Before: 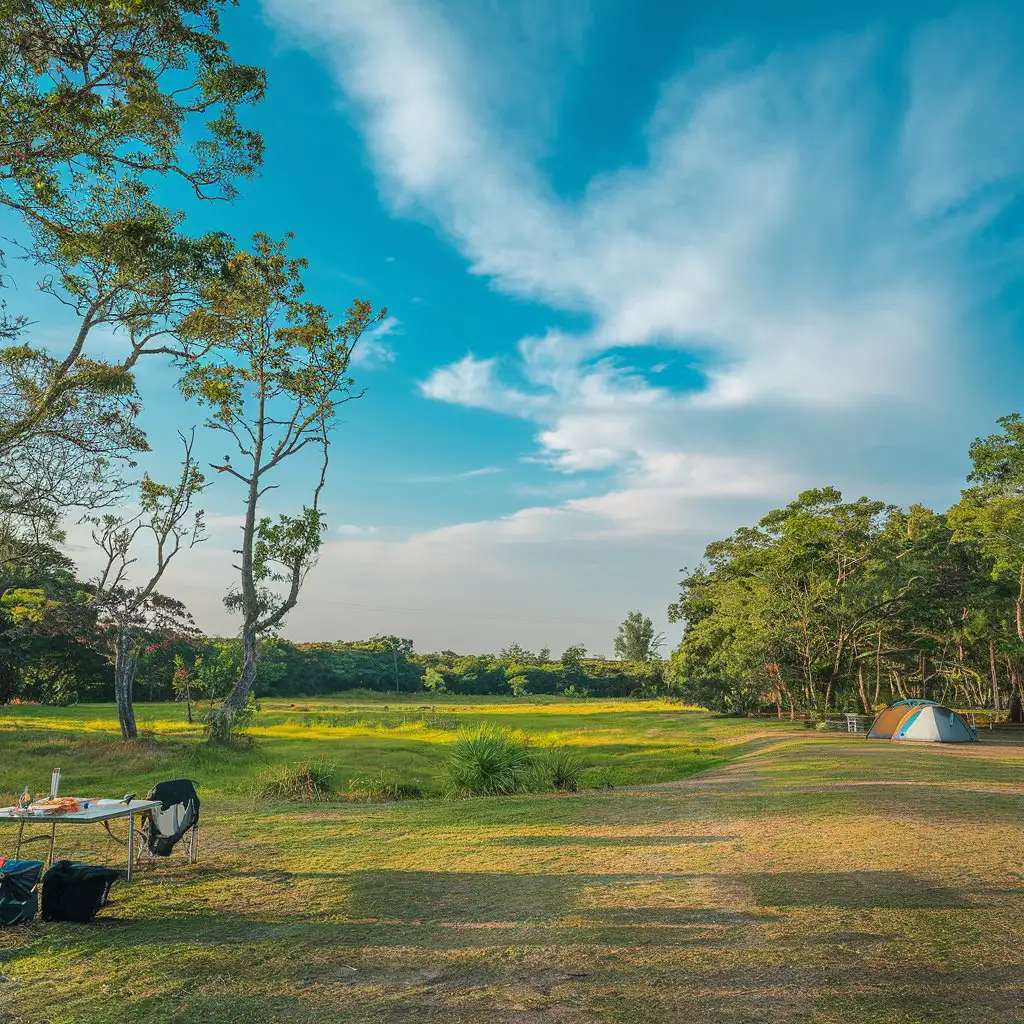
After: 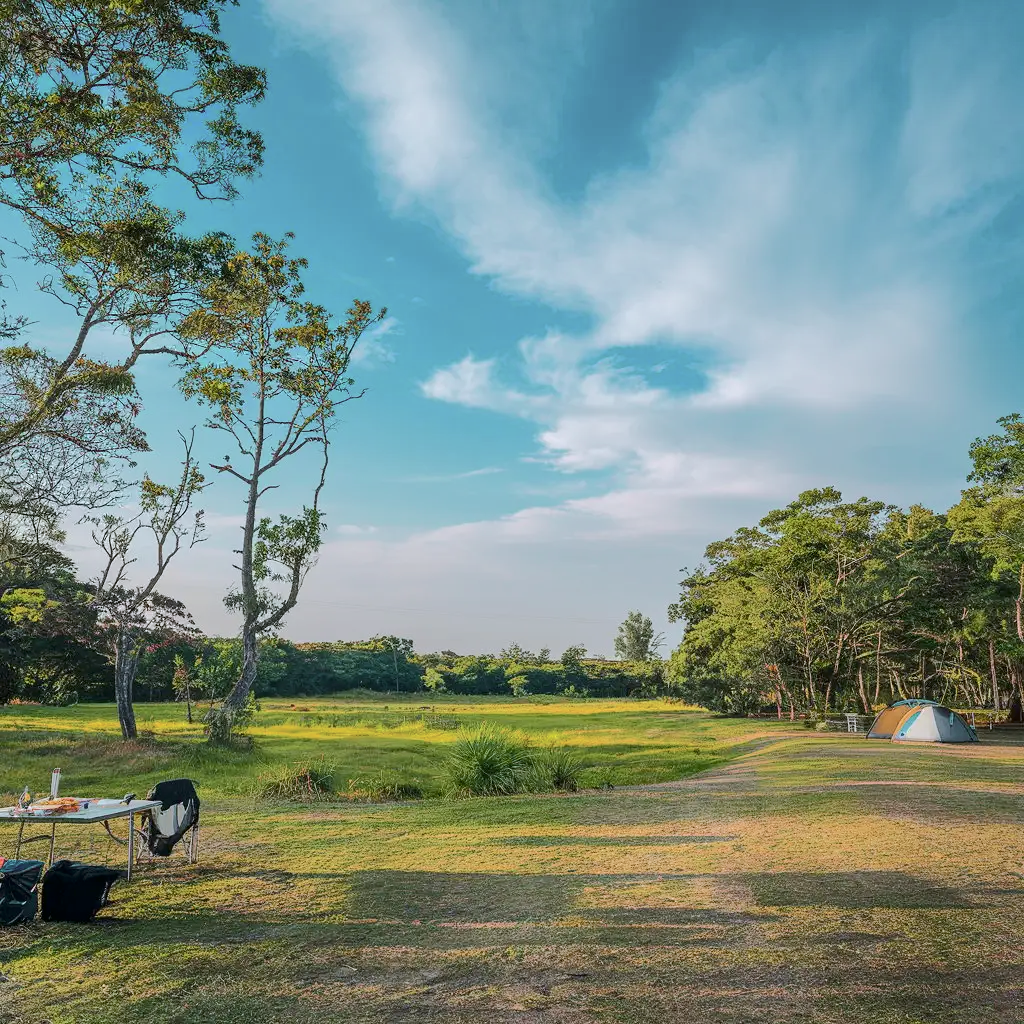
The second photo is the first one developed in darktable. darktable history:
tone curve: curves: ch0 [(0, 0) (0.052, 0.018) (0.236, 0.207) (0.41, 0.417) (0.485, 0.518) (0.54, 0.584) (0.625, 0.666) (0.845, 0.828) (0.994, 0.964)]; ch1 [(0, 0) (0.136, 0.146) (0.317, 0.34) (0.382, 0.408) (0.434, 0.441) (0.472, 0.479) (0.498, 0.501) (0.557, 0.558) (0.616, 0.59) (0.739, 0.7) (1, 1)]; ch2 [(0, 0) (0.352, 0.403) (0.447, 0.466) (0.482, 0.482) (0.528, 0.526) (0.586, 0.577) (0.618, 0.621) (0.785, 0.747) (1, 1)], color space Lab, independent channels, preserve colors none
white balance: red 0.984, blue 1.059
